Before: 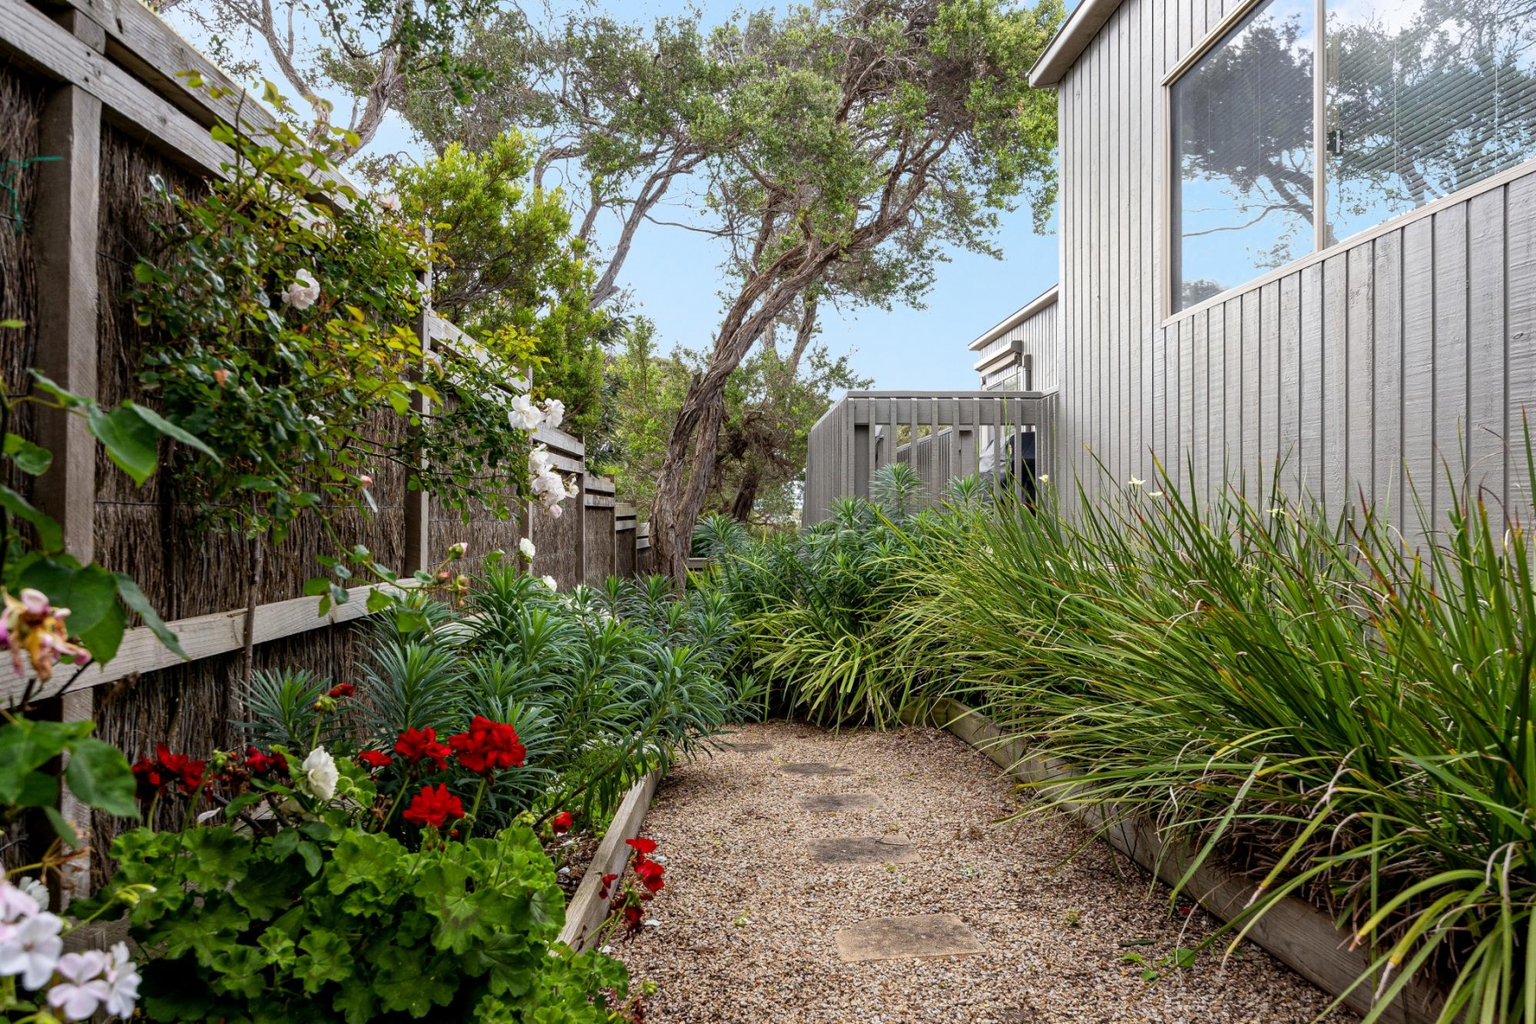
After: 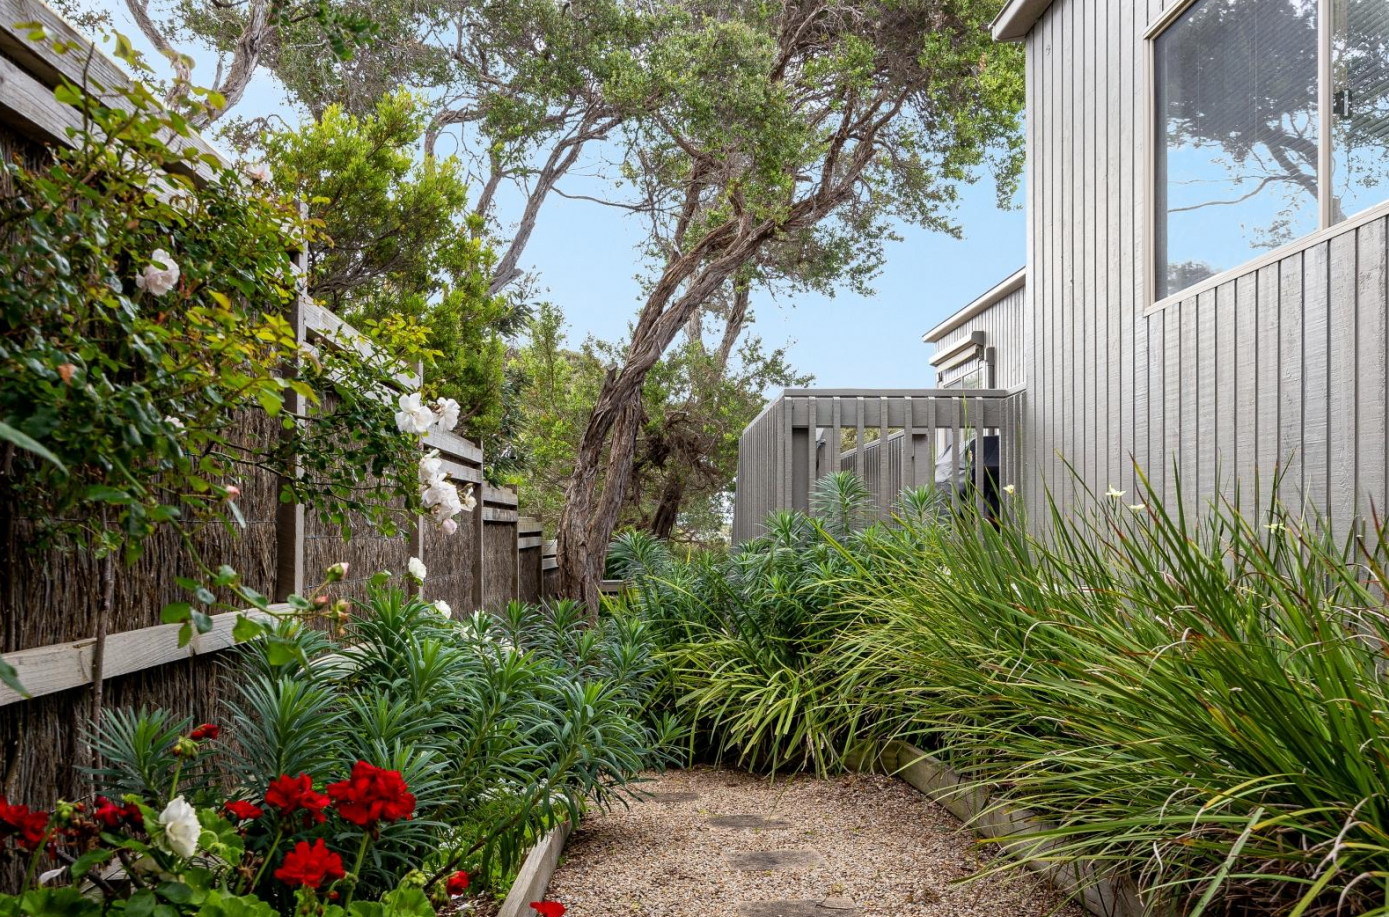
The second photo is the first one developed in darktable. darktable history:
crop and rotate: left 10.715%, top 5.052%, right 10.31%, bottom 16.729%
